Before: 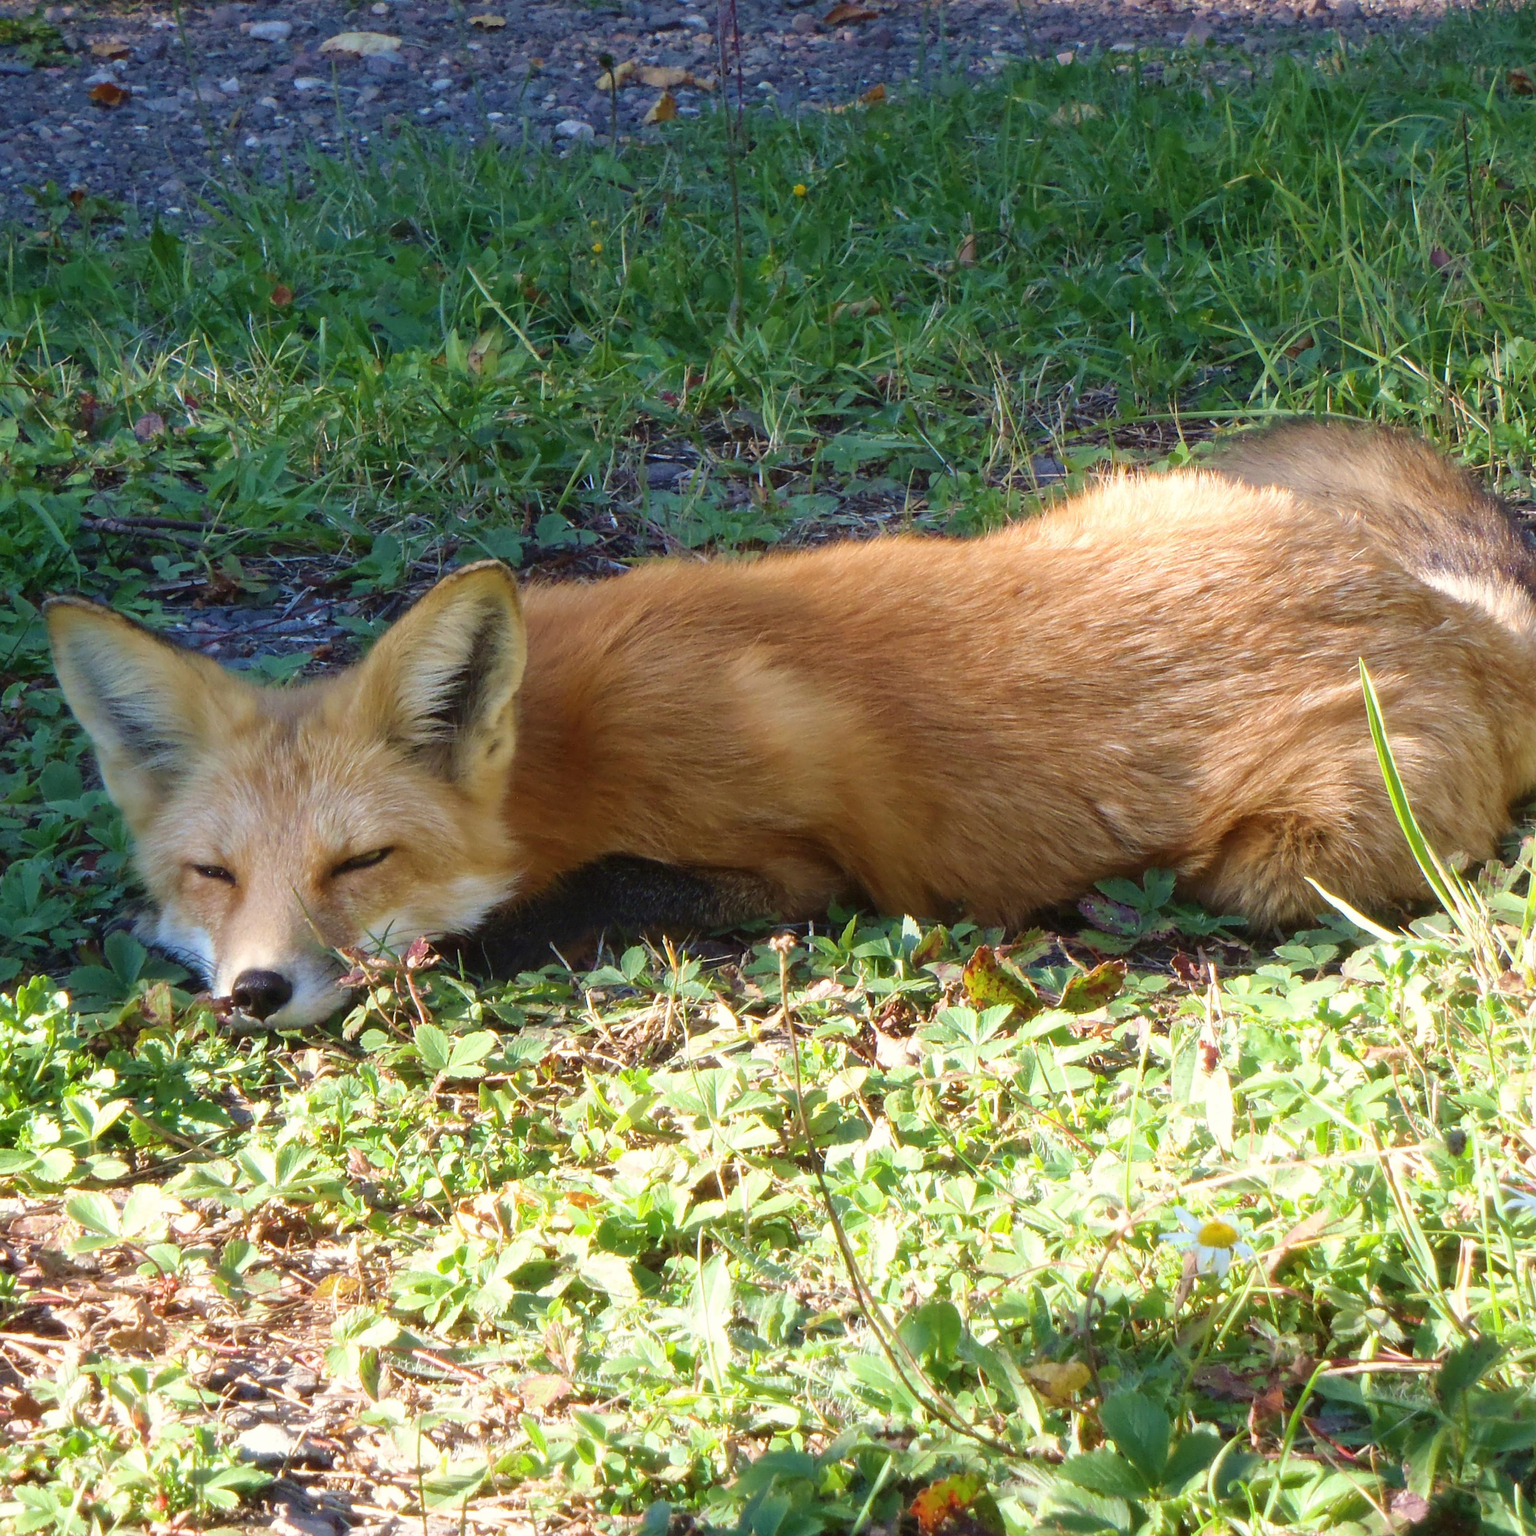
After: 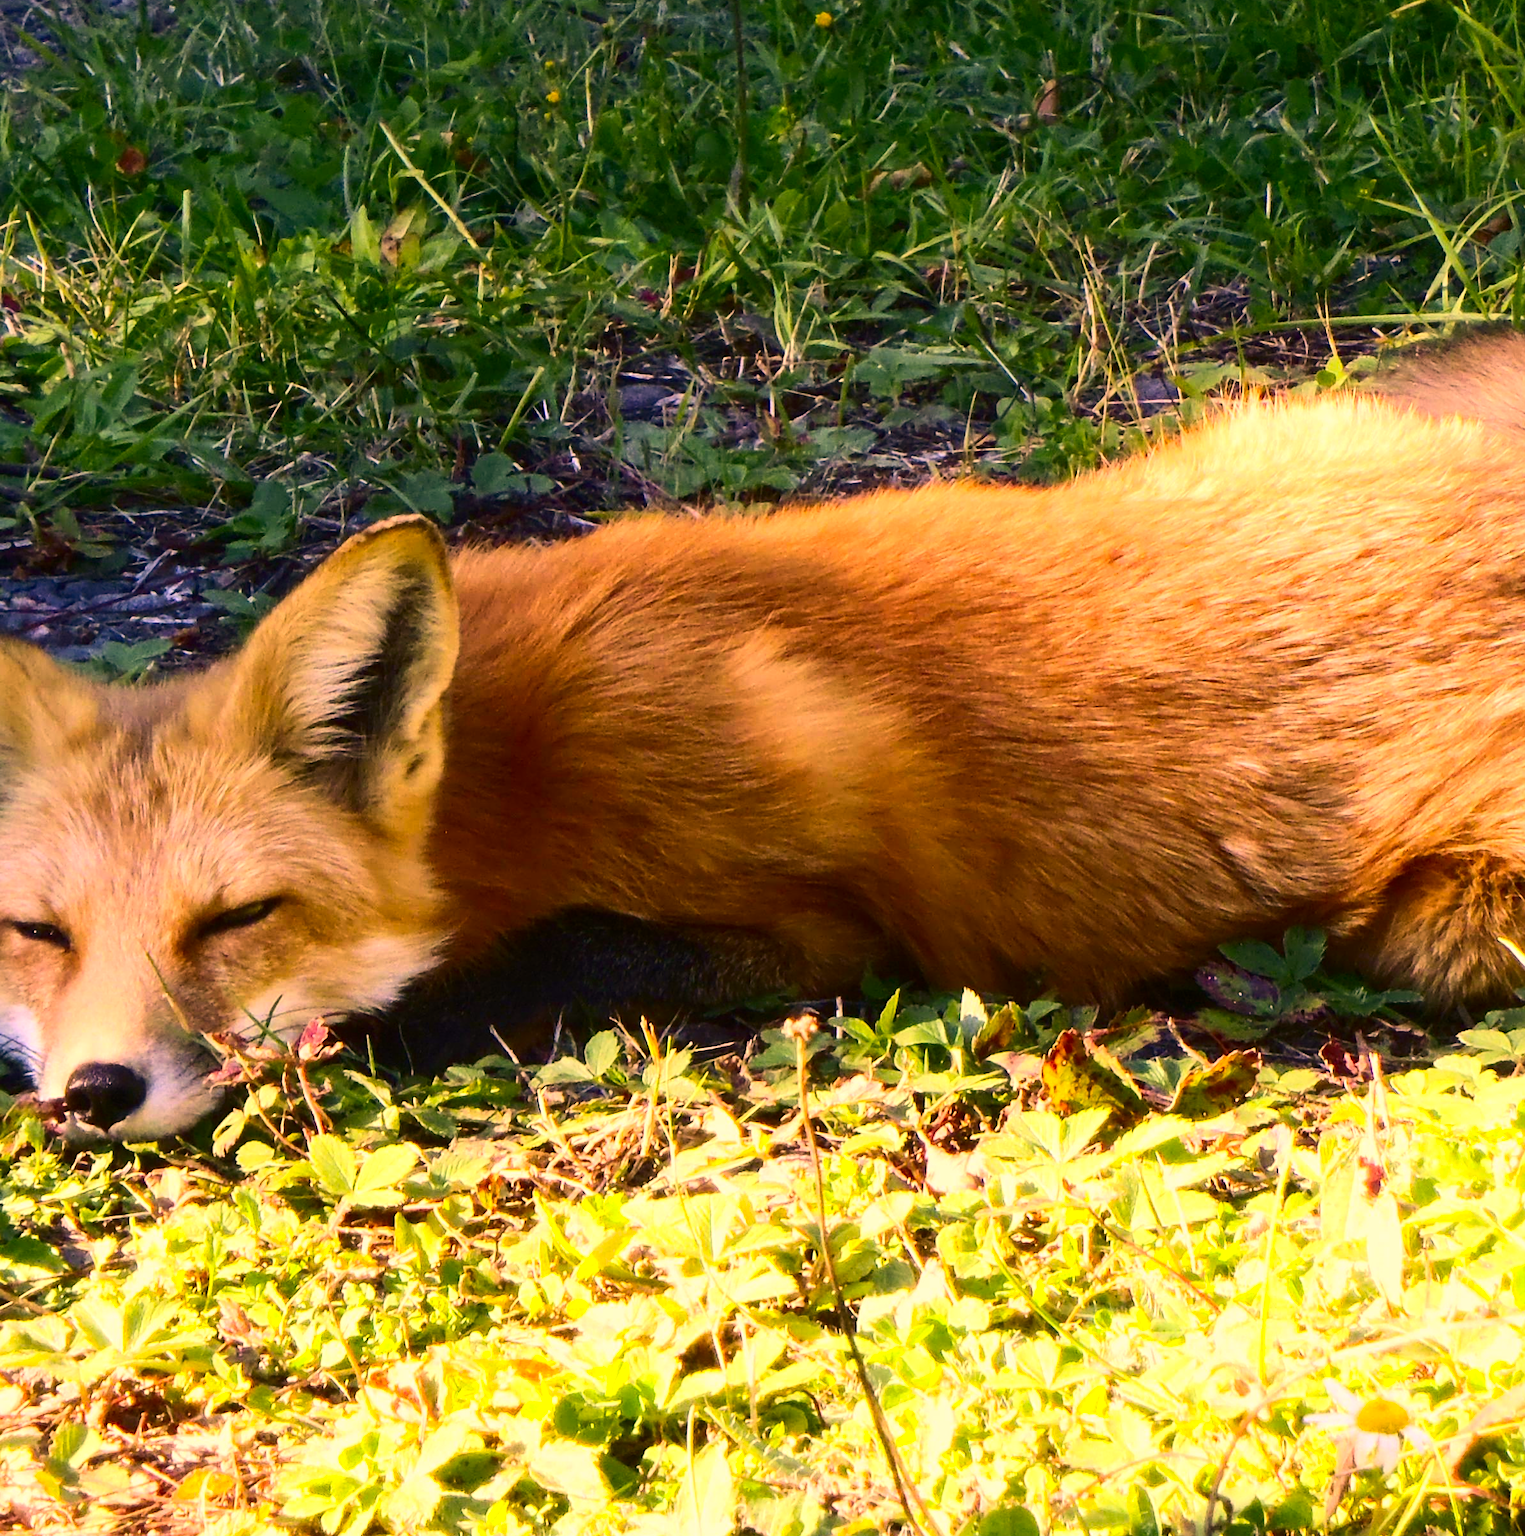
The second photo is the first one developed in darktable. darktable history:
crop and rotate: left 11.971%, top 11.44%, right 13.694%, bottom 13.728%
color correction: highlights a* 39.21, highlights b* 39.69, saturation 0.689
contrast brightness saturation: contrast 0.262, brightness 0.019, saturation 0.877
tone equalizer: -8 EV -0.396 EV, -7 EV -0.428 EV, -6 EV -0.328 EV, -5 EV -0.23 EV, -3 EV 0.227 EV, -2 EV 0.323 EV, -1 EV 0.377 EV, +0 EV 0.436 EV, edges refinement/feathering 500, mask exposure compensation -1.57 EV, preserve details no
